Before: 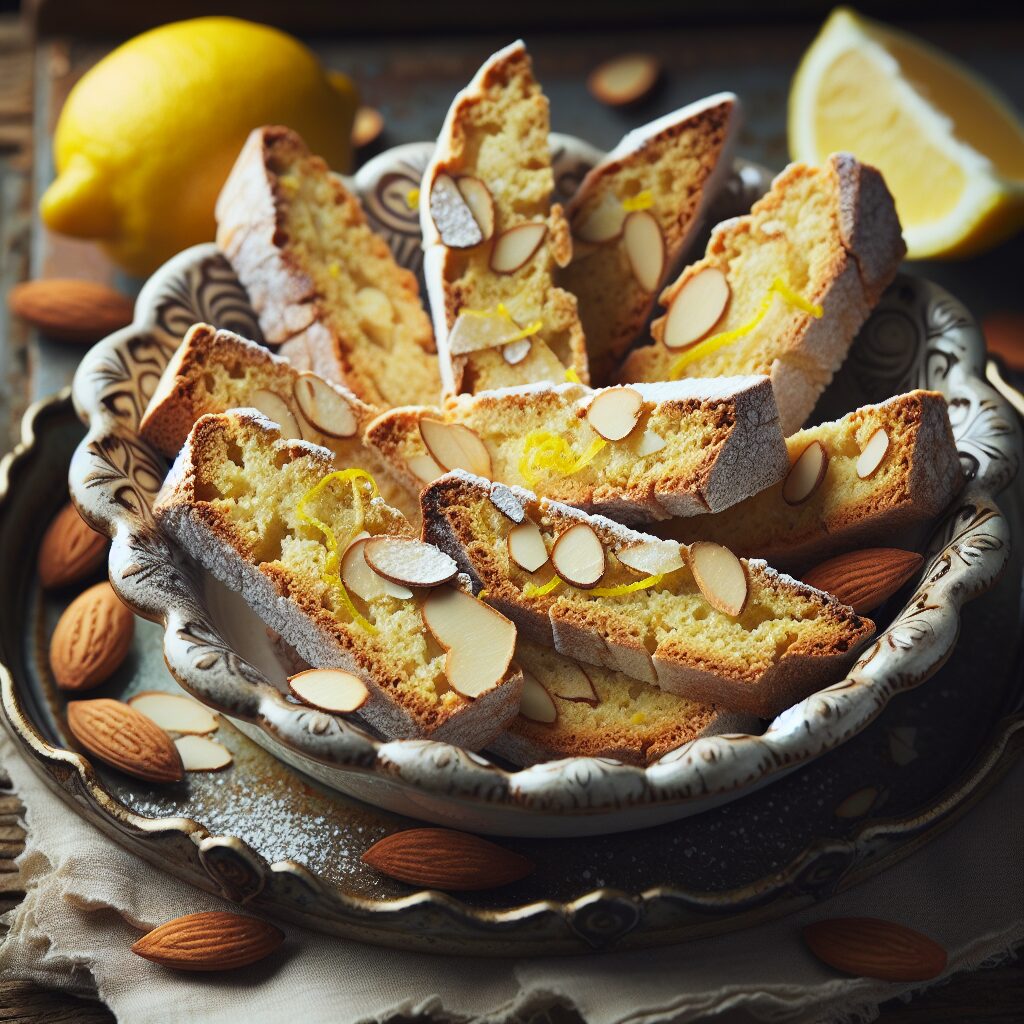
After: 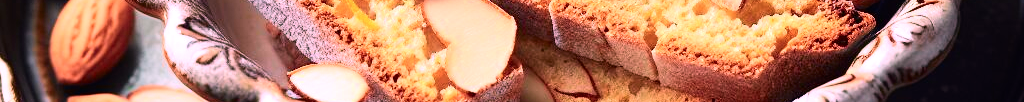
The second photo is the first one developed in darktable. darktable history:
tone equalizer: -8 EV -0.417 EV, -7 EV -0.389 EV, -6 EV -0.333 EV, -5 EV -0.222 EV, -3 EV 0.222 EV, -2 EV 0.333 EV, -1 EV 0.389 EV, +0 EV 0.417 EV, edges refinement/feathering 500, mask exposure compensation -1.57 EV, preserve details no
crop and rotate: top 59.084%, bottom 30.916%
white balance: red 1.188, blue 1.11
tone curve: curves: ch0 [(0, 0) (0.051, 0.027) (0.096, 0.071) (0.219, 0.248) (0.428, 0.52) (0.596, 0.713) (0.727, 0.823) (0.859, 0.924) (1, 1)]; ch1 [(0, 0) (0.1, 0.038) (0.318, 0.221) (0.413, 0.325) (0.454, 0.41) (0.493, 0.478) (0.503, 0.501) (0.516, 0.515) (0.548, 0.575) (0.561, 0.596) (0.594, 0.647) (0.666, 0.701) (1, 1)]; ch2 [(0, 0) (0.453, 0.44) (0.479, 0.476) (0.504, 0.5) (0.52, 0.526) (0.557, 0.585) (0.583, 0.608) (0.824, 0.815) (1, 1)], color space Lab, independent channels, preserve colors none
